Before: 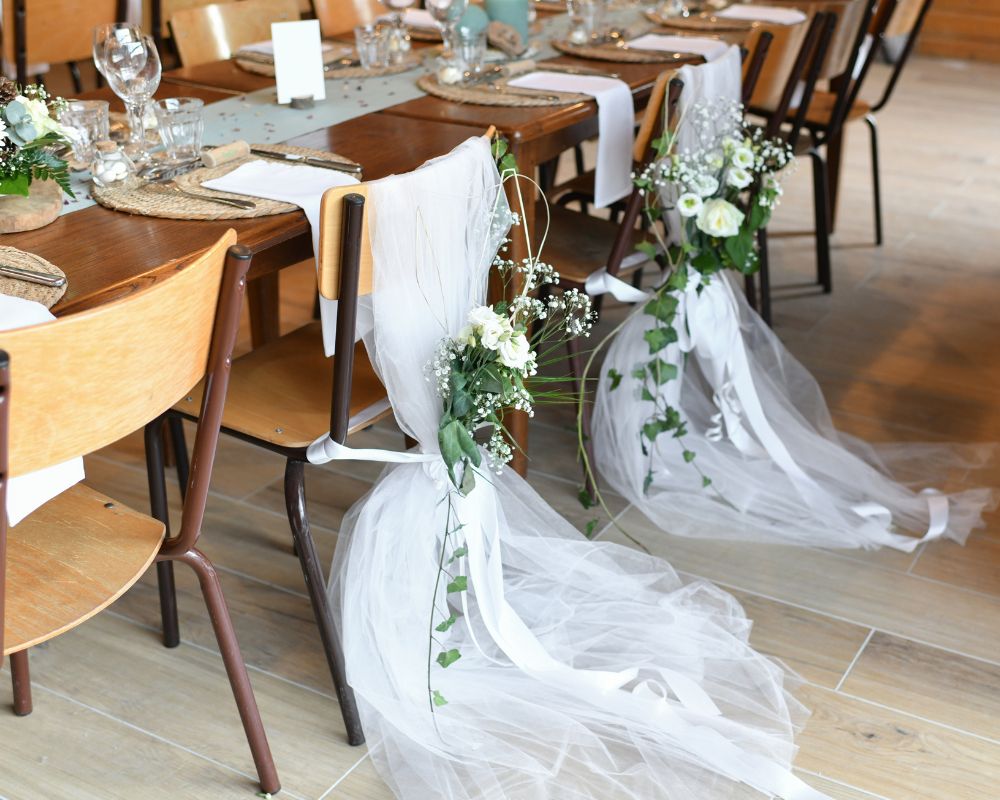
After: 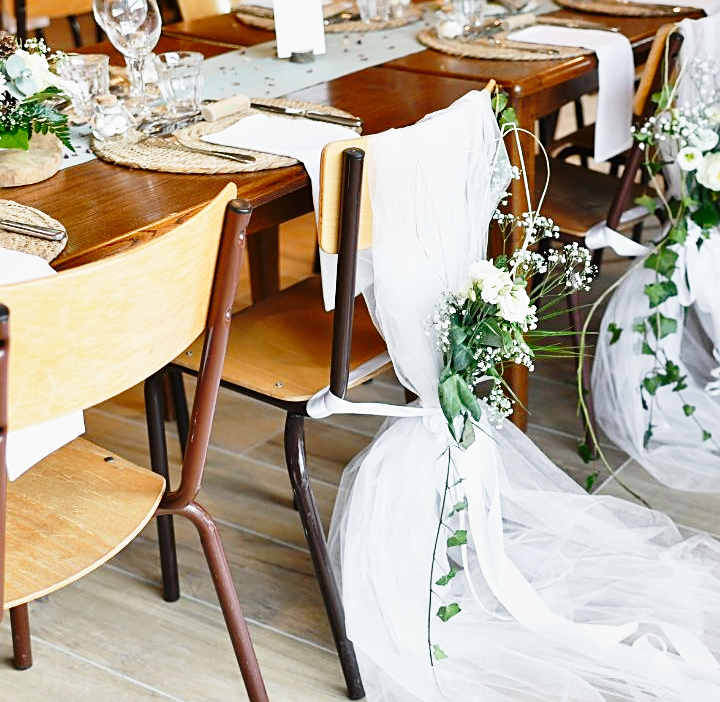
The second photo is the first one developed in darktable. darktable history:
sharpen: on, module defaults
crop: top 5.803%, right 27.864%, bottom 5.804%
base curve: curves: ch0 [(0, 0) (0.028, 0.03) (0.121, 0.232) (0.46, 0.748) (0.859, 0.968) (1, 1)], preserve colors none
shadows and highlights: shadows 43.71, white point adjustment -1.46, soften with gaussian
